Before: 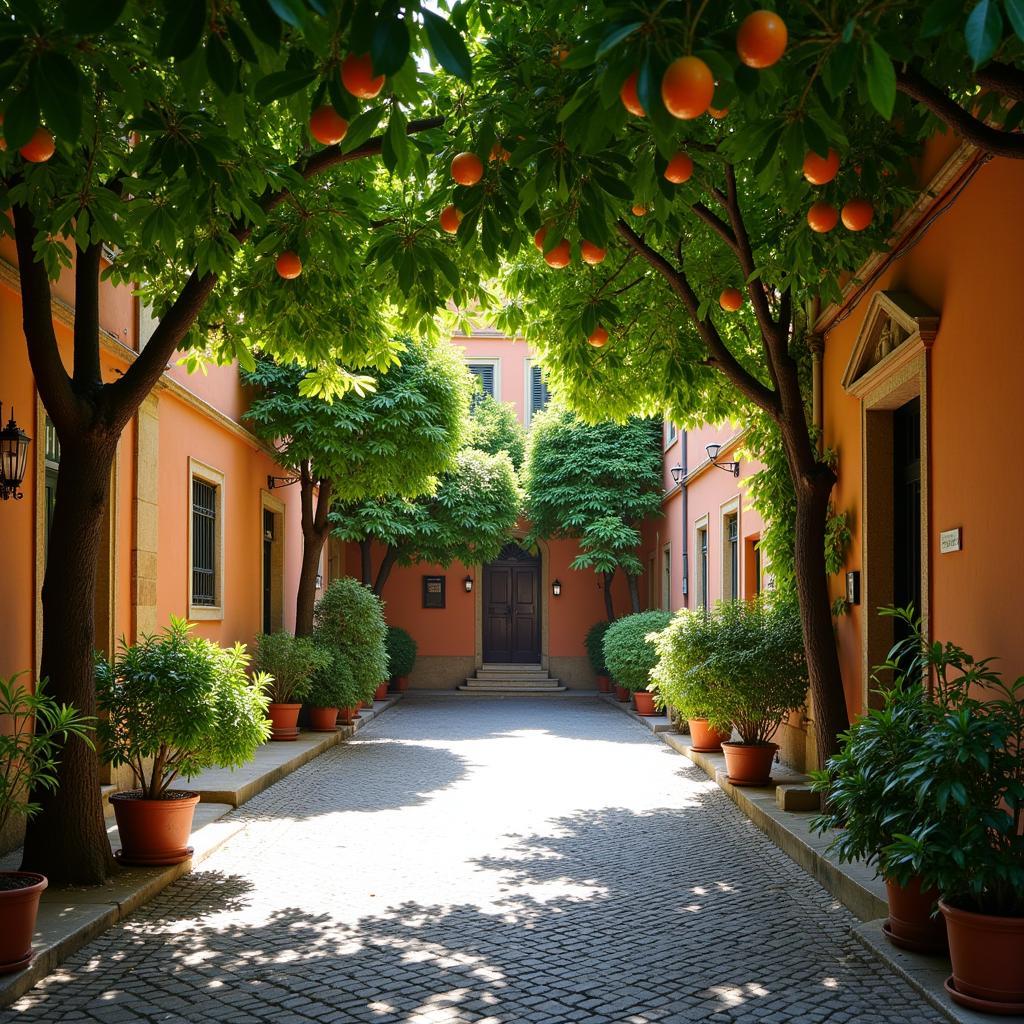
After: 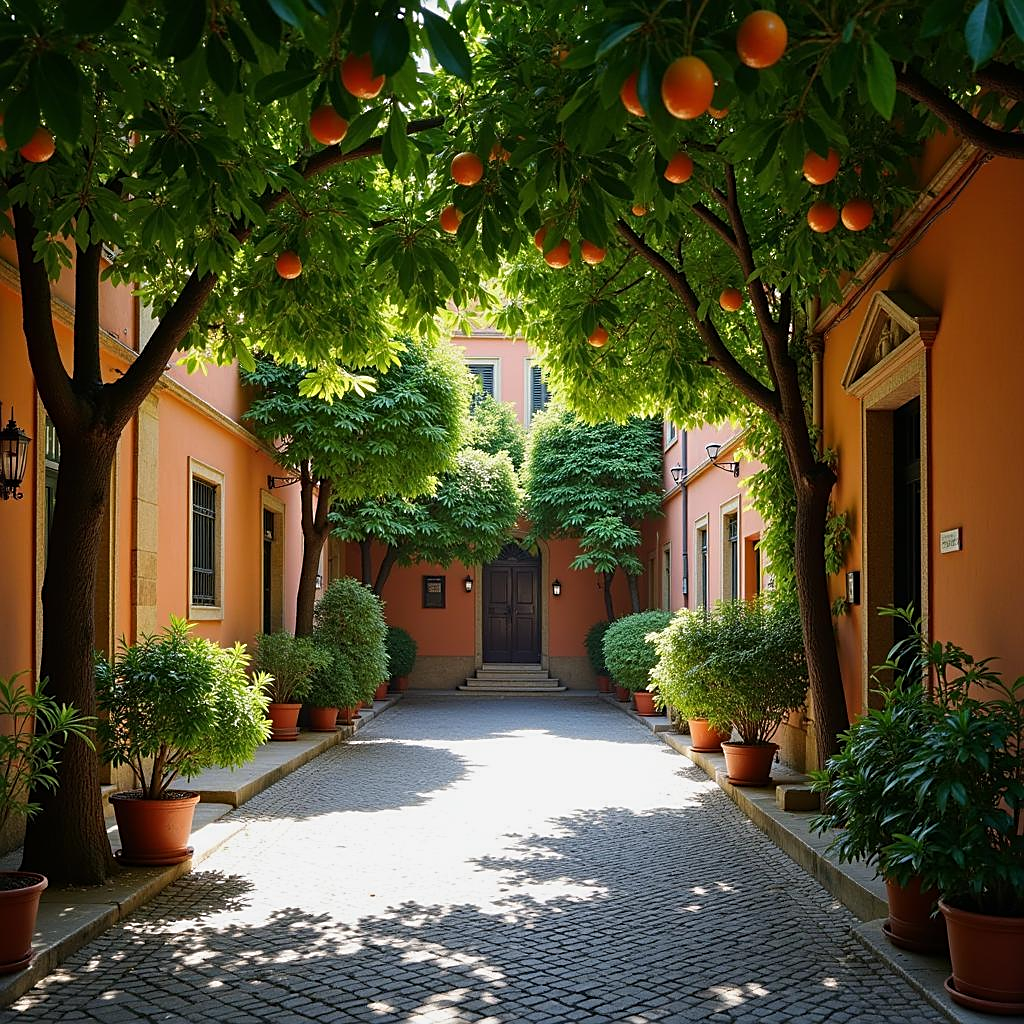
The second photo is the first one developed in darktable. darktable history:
sharpen: on, module defaults
exposure: exposure -0.151 EV, compensate highlight preservation false
